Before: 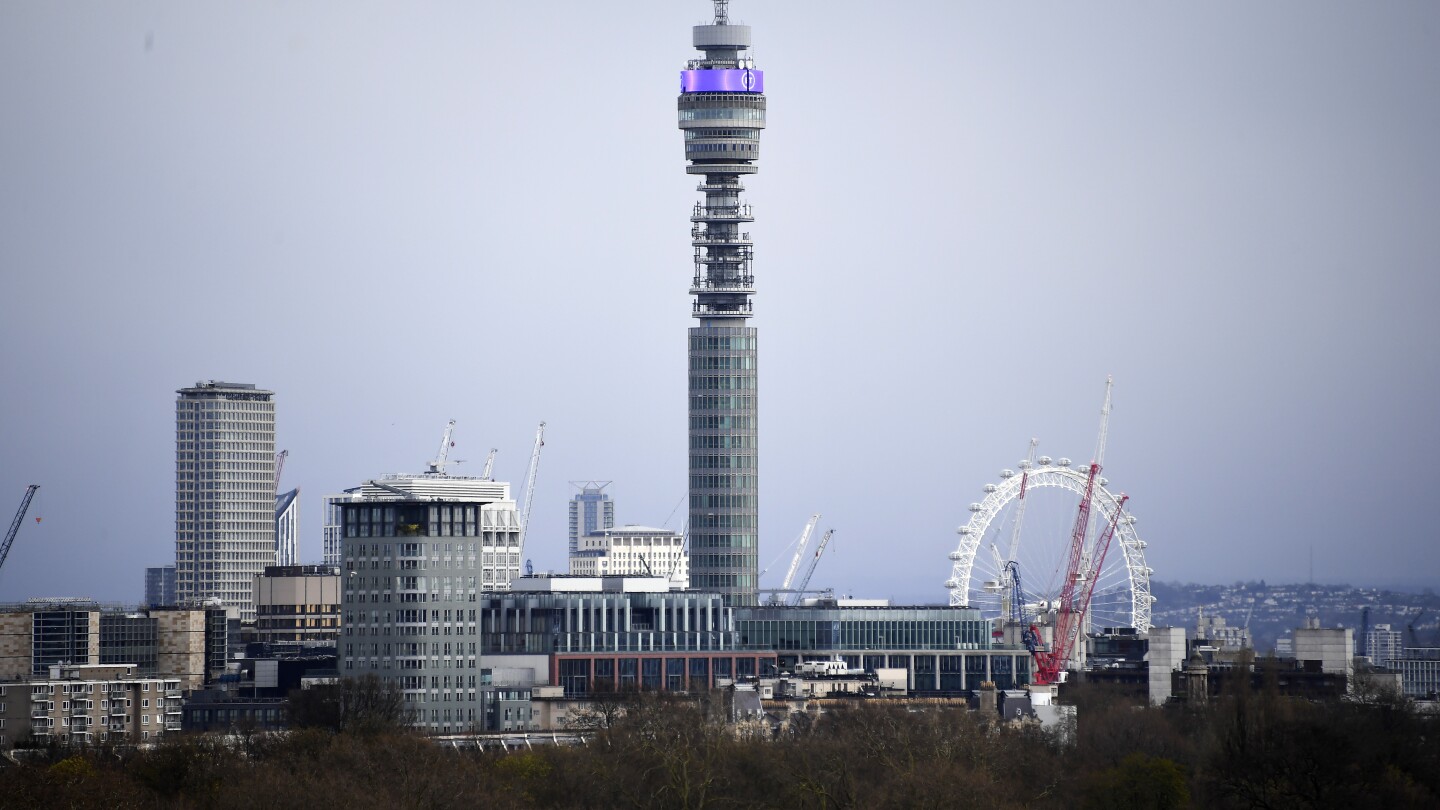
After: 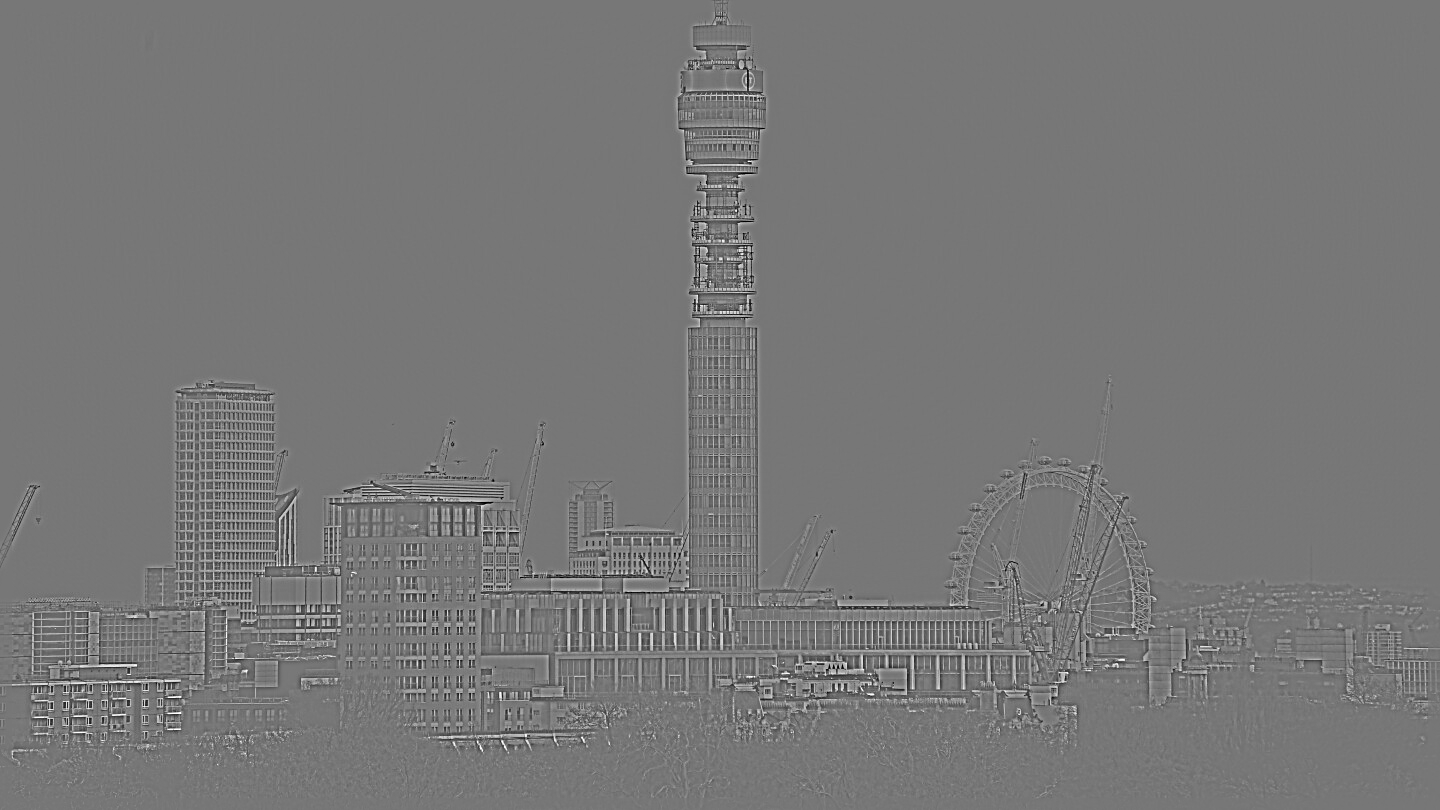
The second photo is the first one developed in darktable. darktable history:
sharpen: radius 6.3, amount 1.8, threshold 0
highpass: sharpness 9.84%, contrast boost 9.94%
